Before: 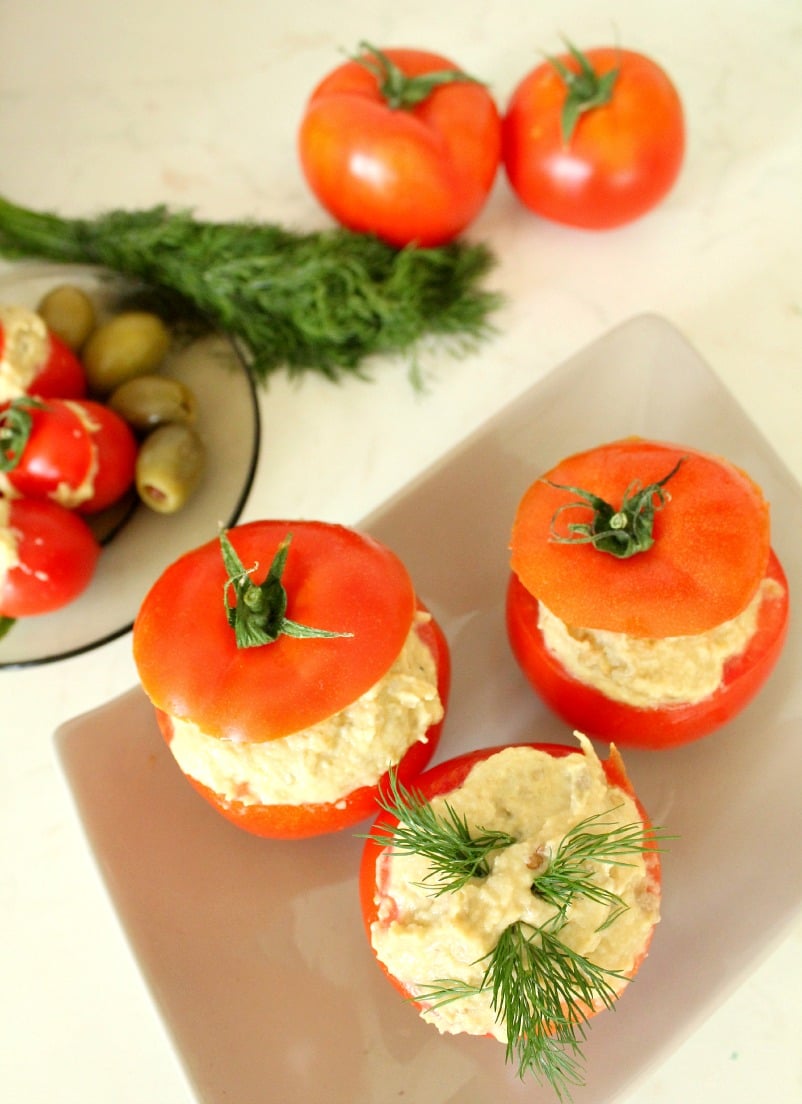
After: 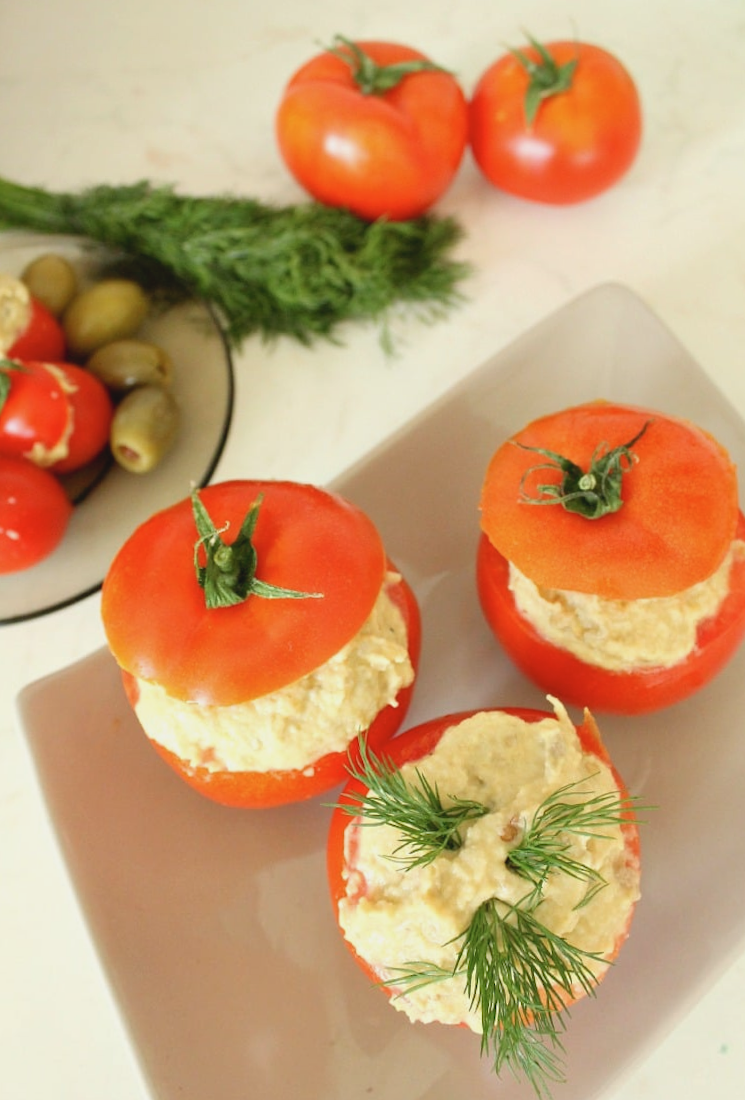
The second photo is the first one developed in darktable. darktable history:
contrast brightness saturation: contrast -0.1, saturation -0.1
rotate and perspective: rotation 0.215°, lens shift (vertical) -0.139, crop left 0.069, crop right 0.939, crop top 0.002, crop bottom 0.996
